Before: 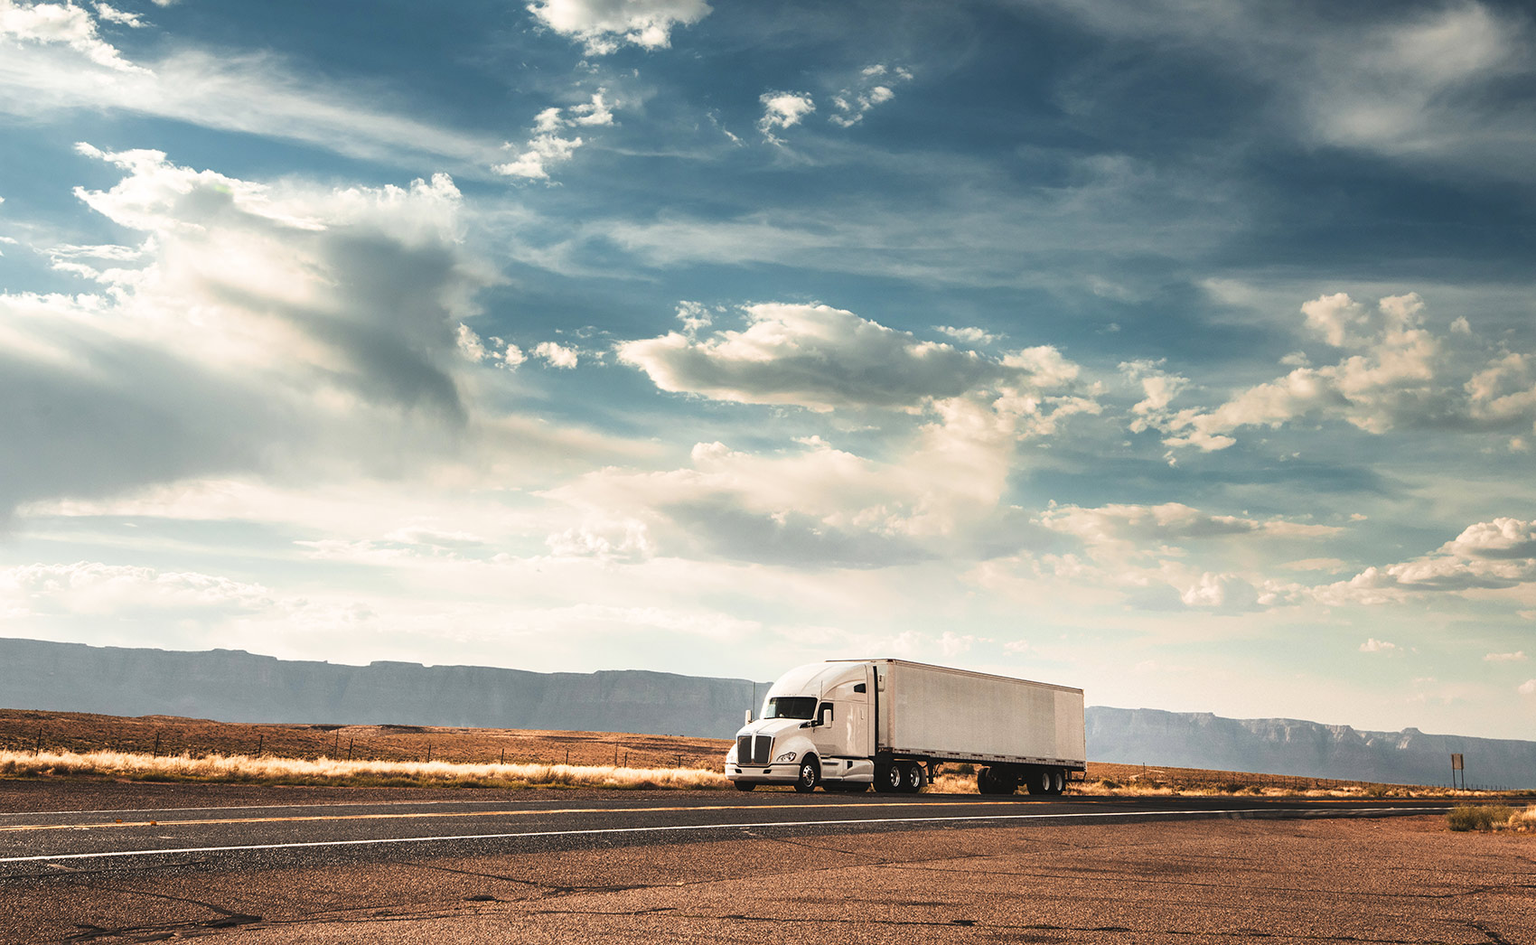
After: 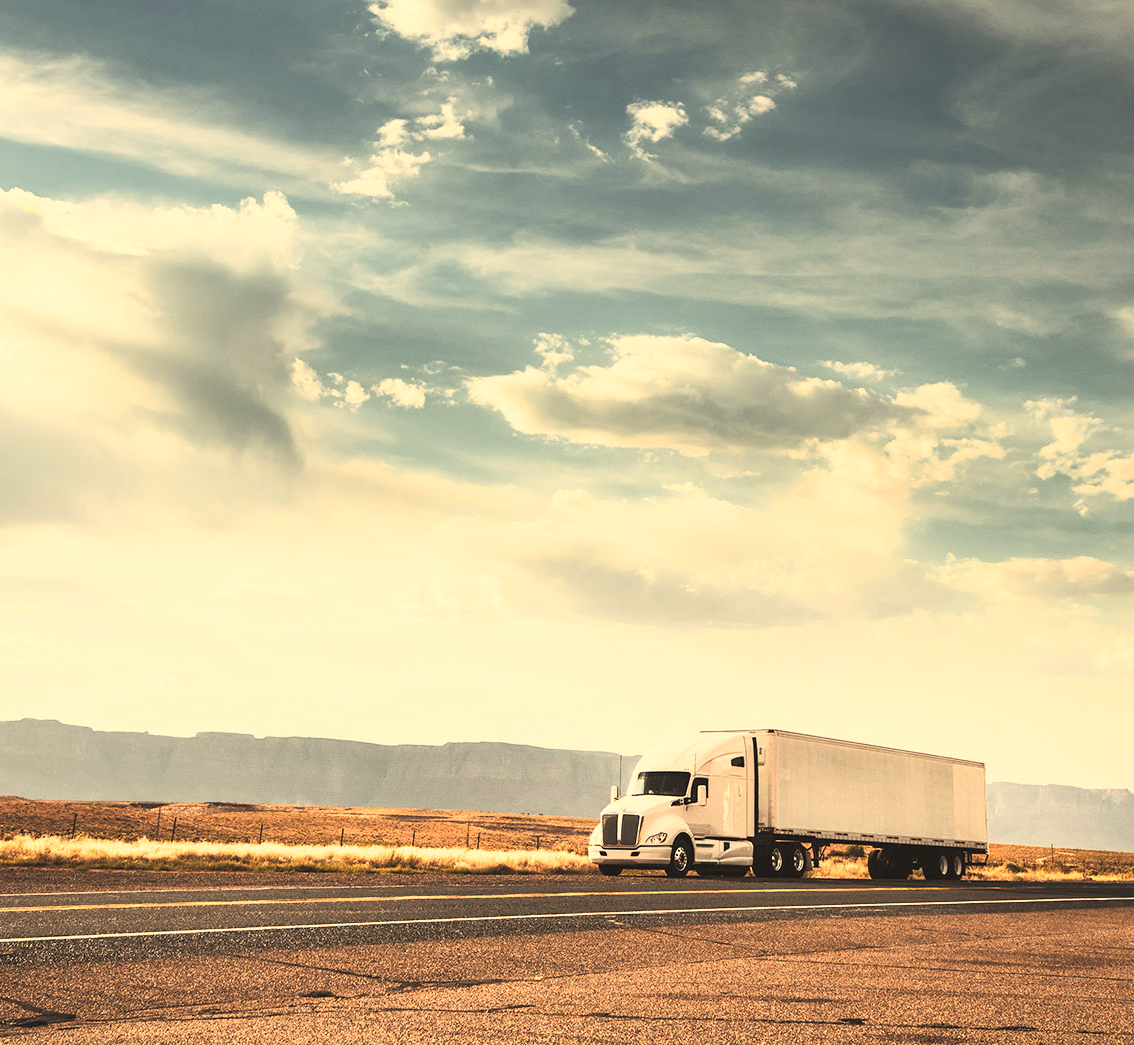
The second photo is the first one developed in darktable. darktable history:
color correction: highlights a* 2.67, highlights b* 22.8
crop and rotate: left 12.704%, right 20.558%
tone curve: curves: ch0 [(0.003, 0.029) (0.188, 0.252) (0.46, 0.56) (0.608, 0.748) (0.871, 0.955) (1, 1)]; ch1 [(0, 0) (0.35, 0.356) (0.45, 0.453) (0.508, 0.515) (0.618, 0.634) (1, 1)]; ch2 [(0, 0) (0.456, 0.469) (0.5, 0.5) (0.634, 0.625) (1, 1)], color space Lab, independent channels, preserve colors none
